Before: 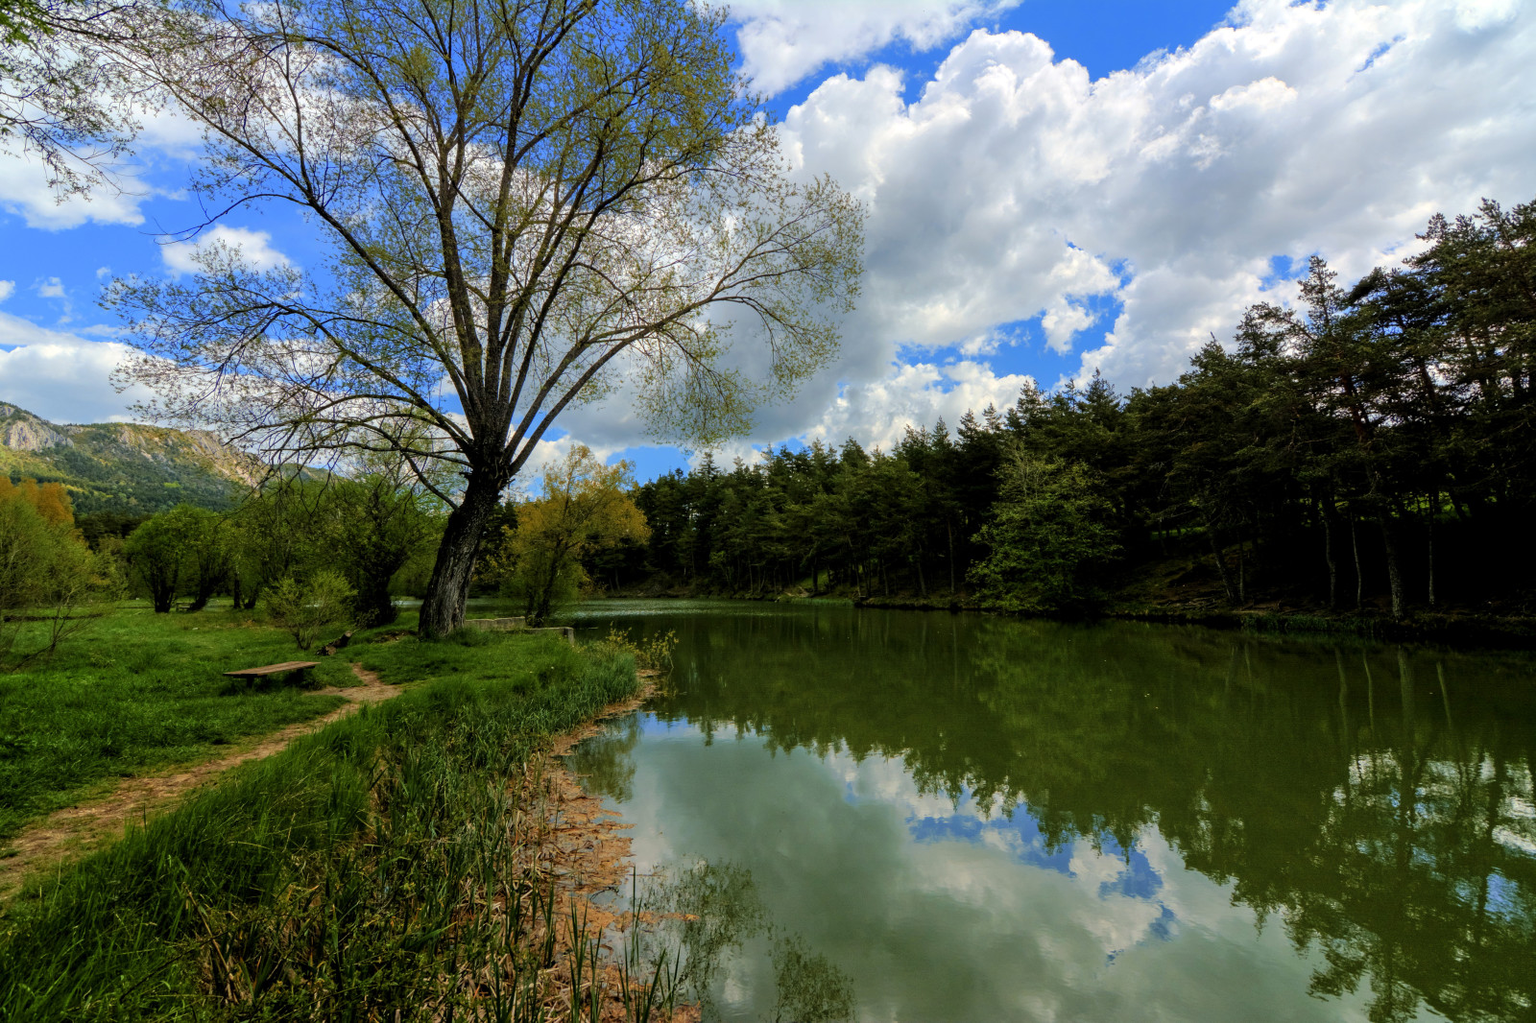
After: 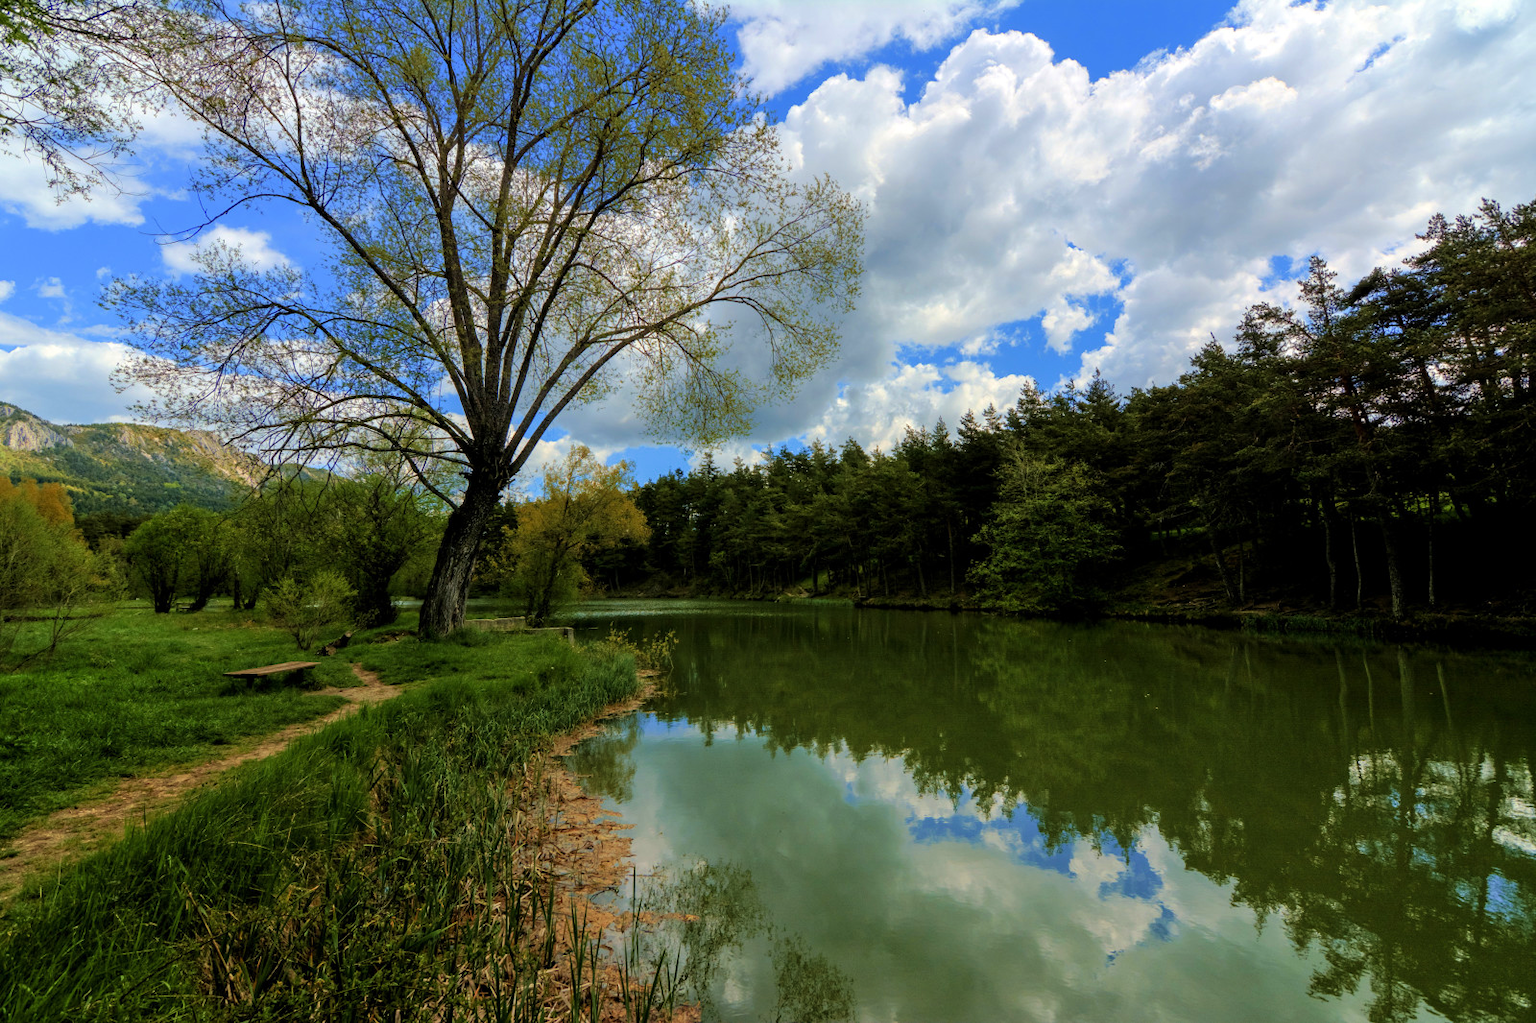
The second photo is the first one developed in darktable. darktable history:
white balance: red 1, blue 1
velvia: on, module defaults
